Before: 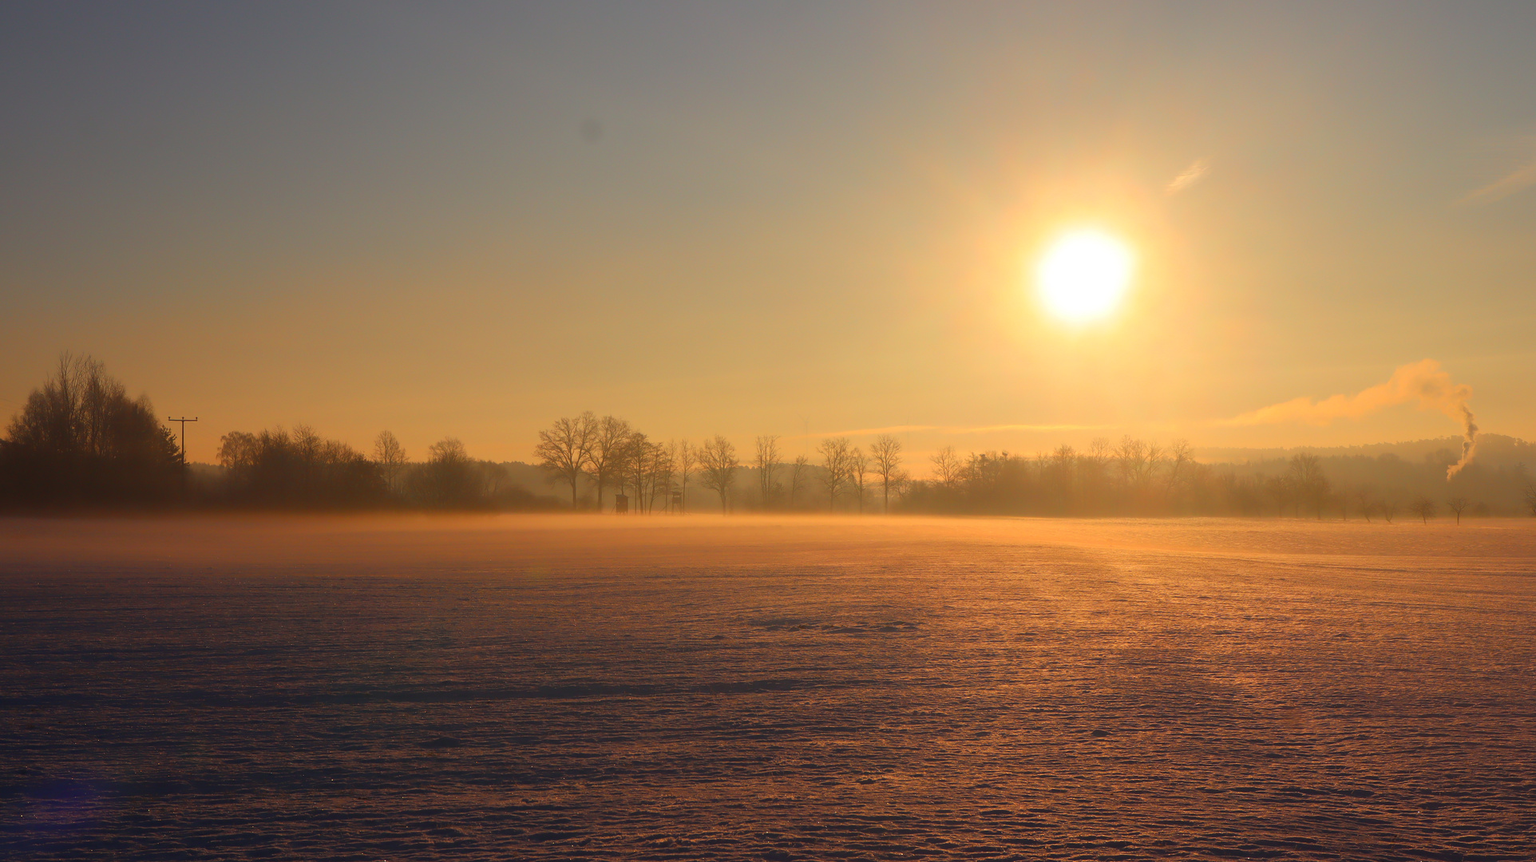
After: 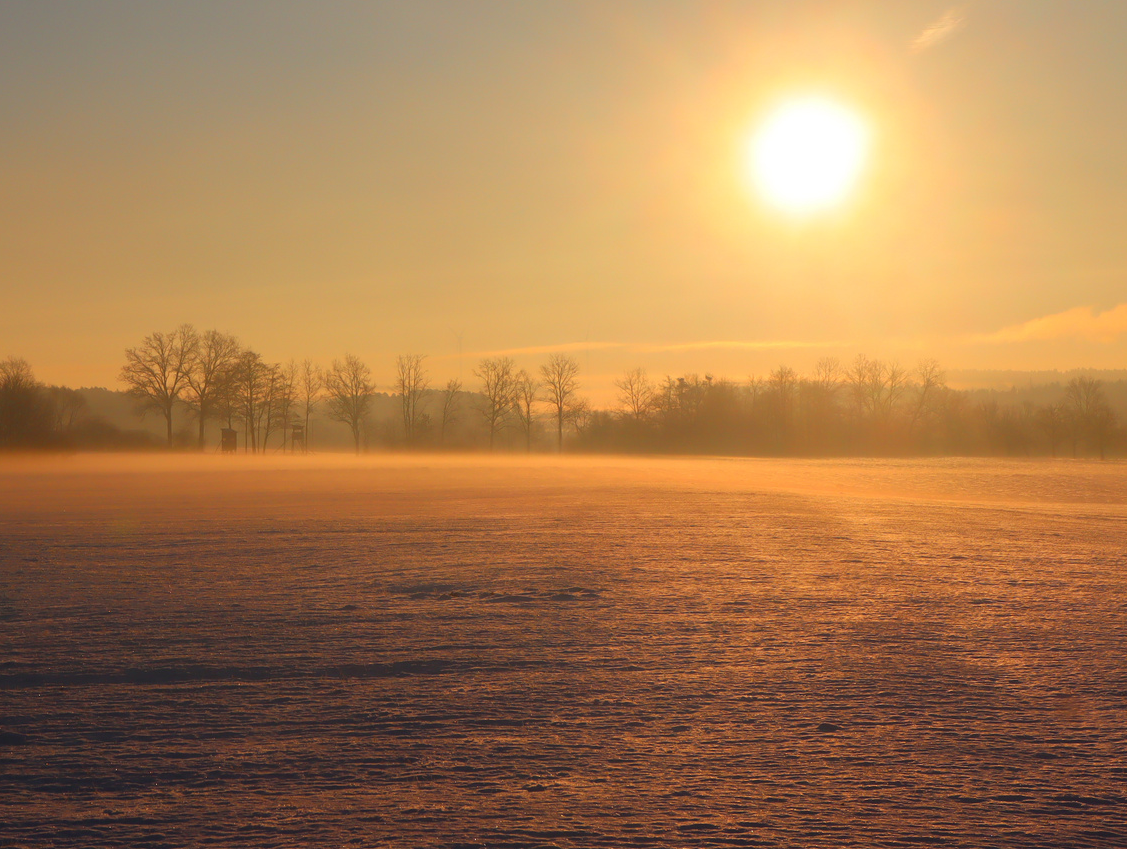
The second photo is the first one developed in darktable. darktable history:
crop and rotate: left 28.623%, top 17.715%, right 12.794%, bottom 3.631%
